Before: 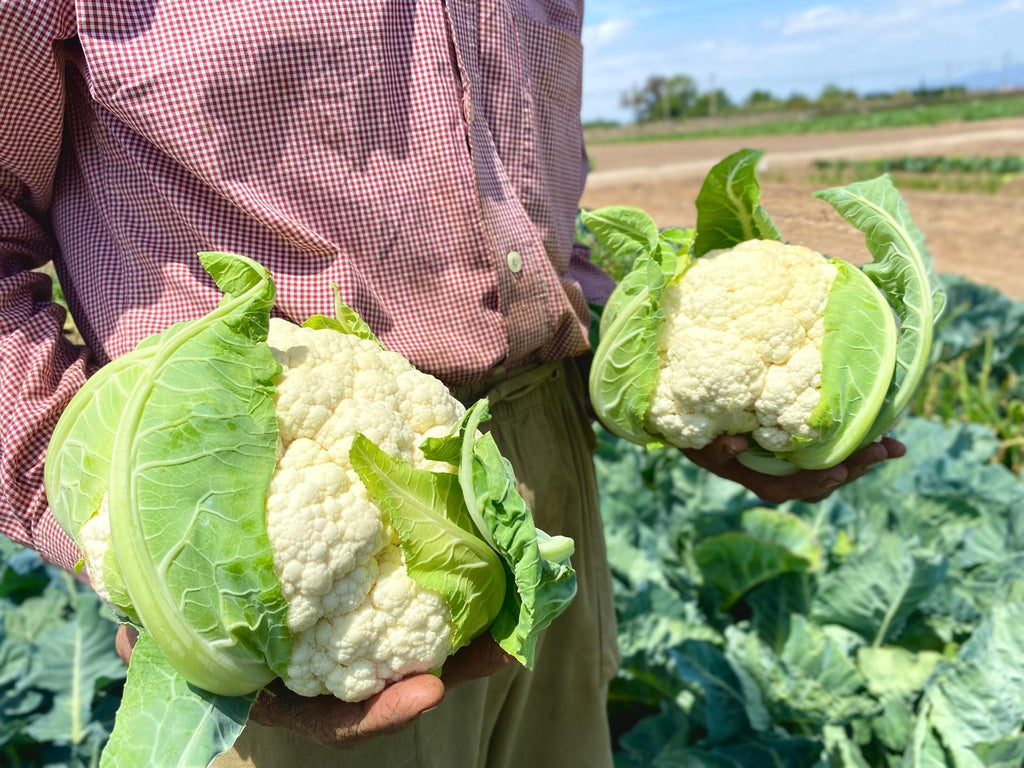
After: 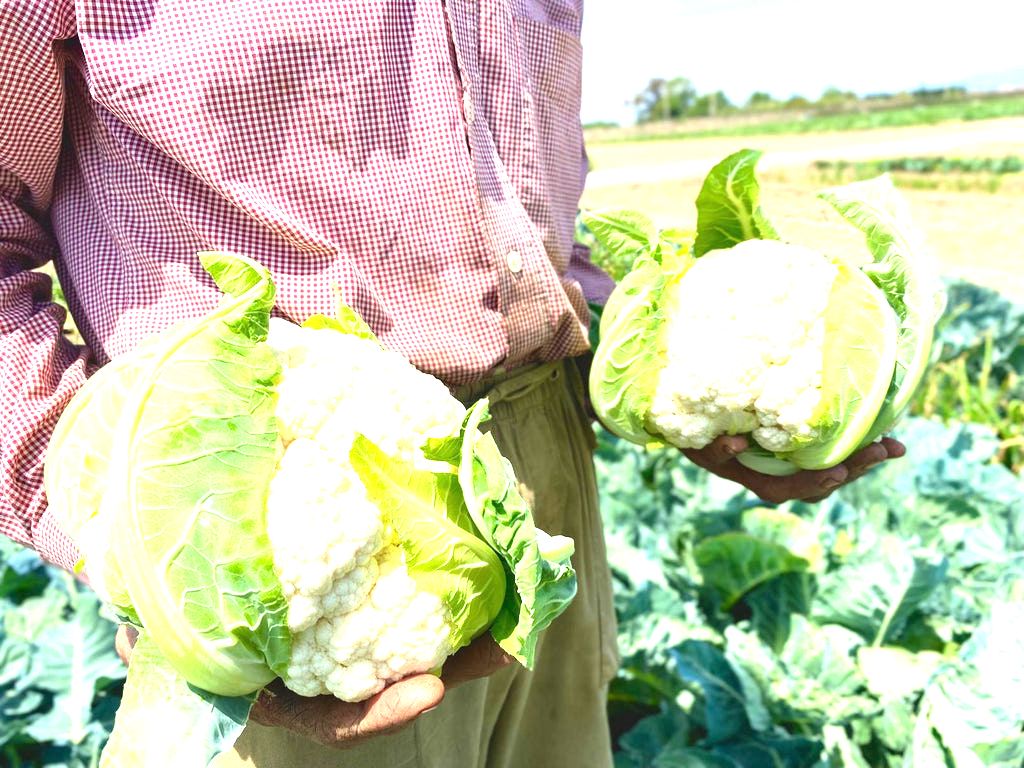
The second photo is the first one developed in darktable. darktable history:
exposure: black level correction 0, exposure 1.441 EV, compensate highlight preservation false
